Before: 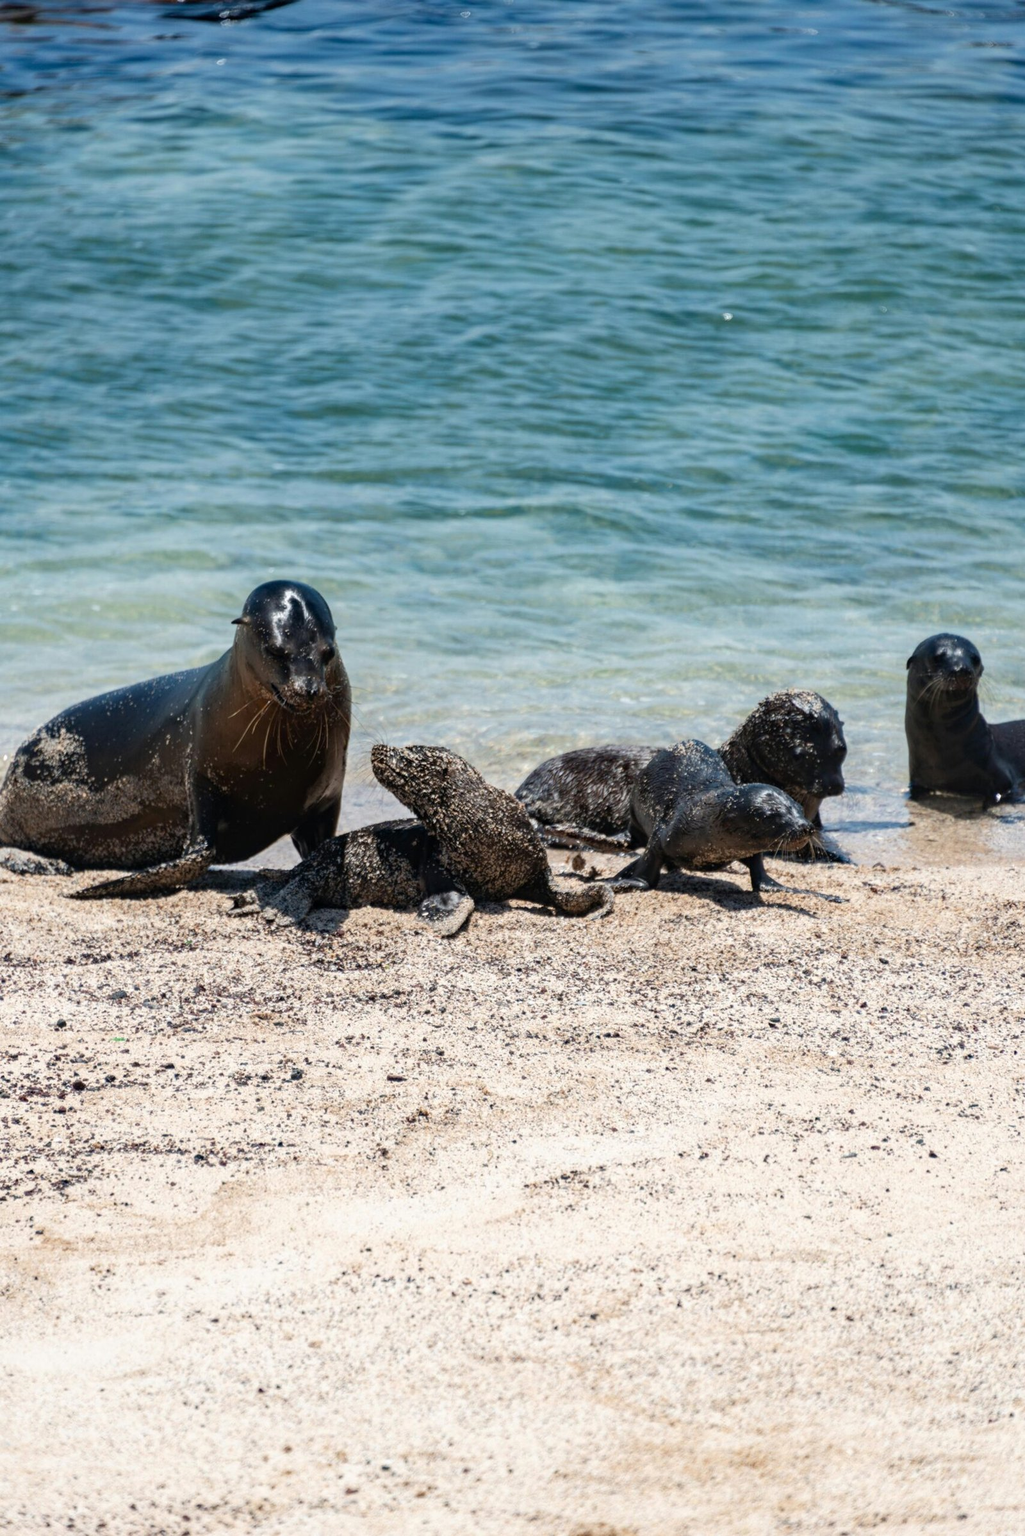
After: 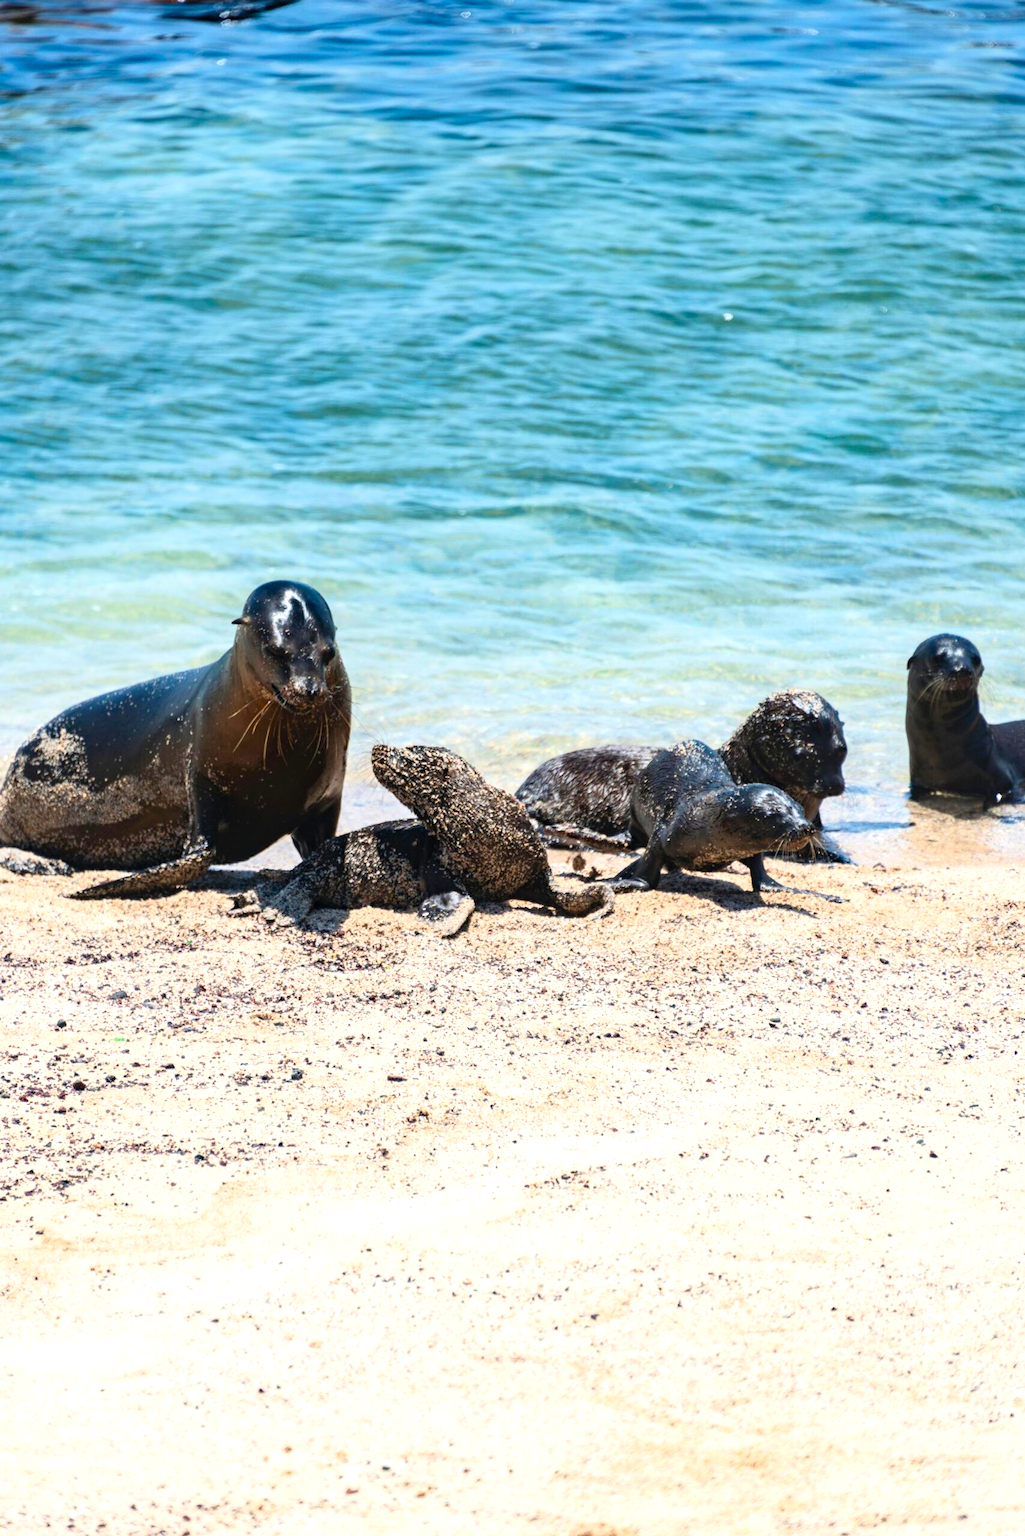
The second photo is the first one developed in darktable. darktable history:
contrast brightness saturation: contrast 0.195, brightness 0.159, saturation 0.227
color balance rgb: perceptual saturation grading › global saturation 0.852%, perceptual brilliance grading › global brilliance 11.267%, global vibrance 22.417%
